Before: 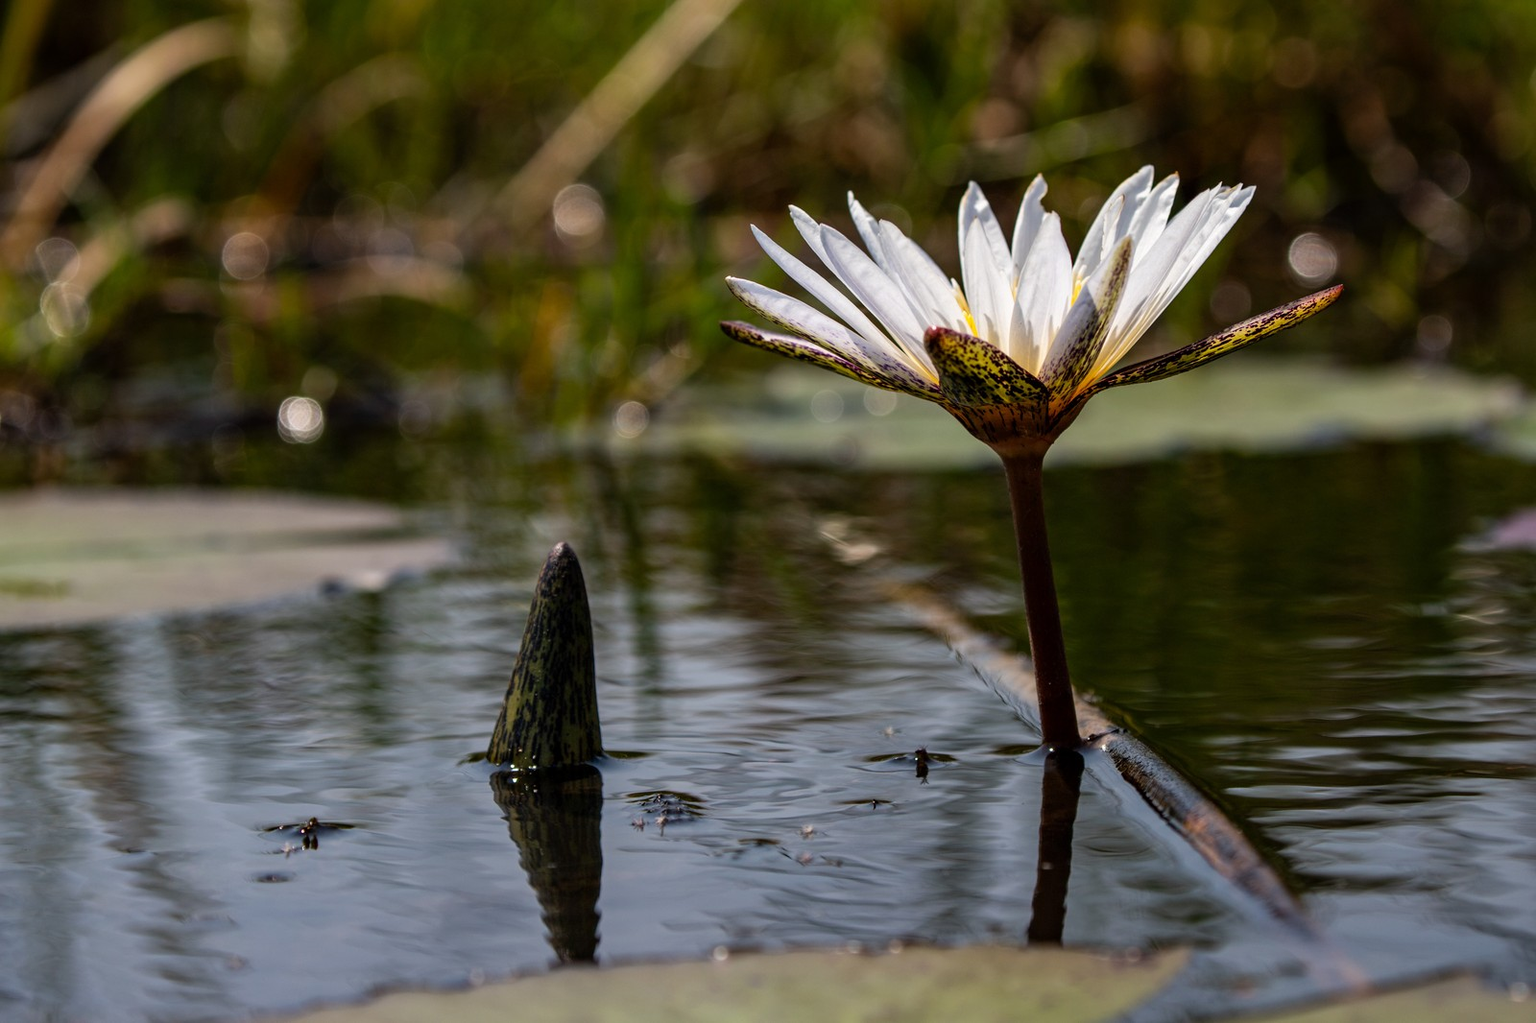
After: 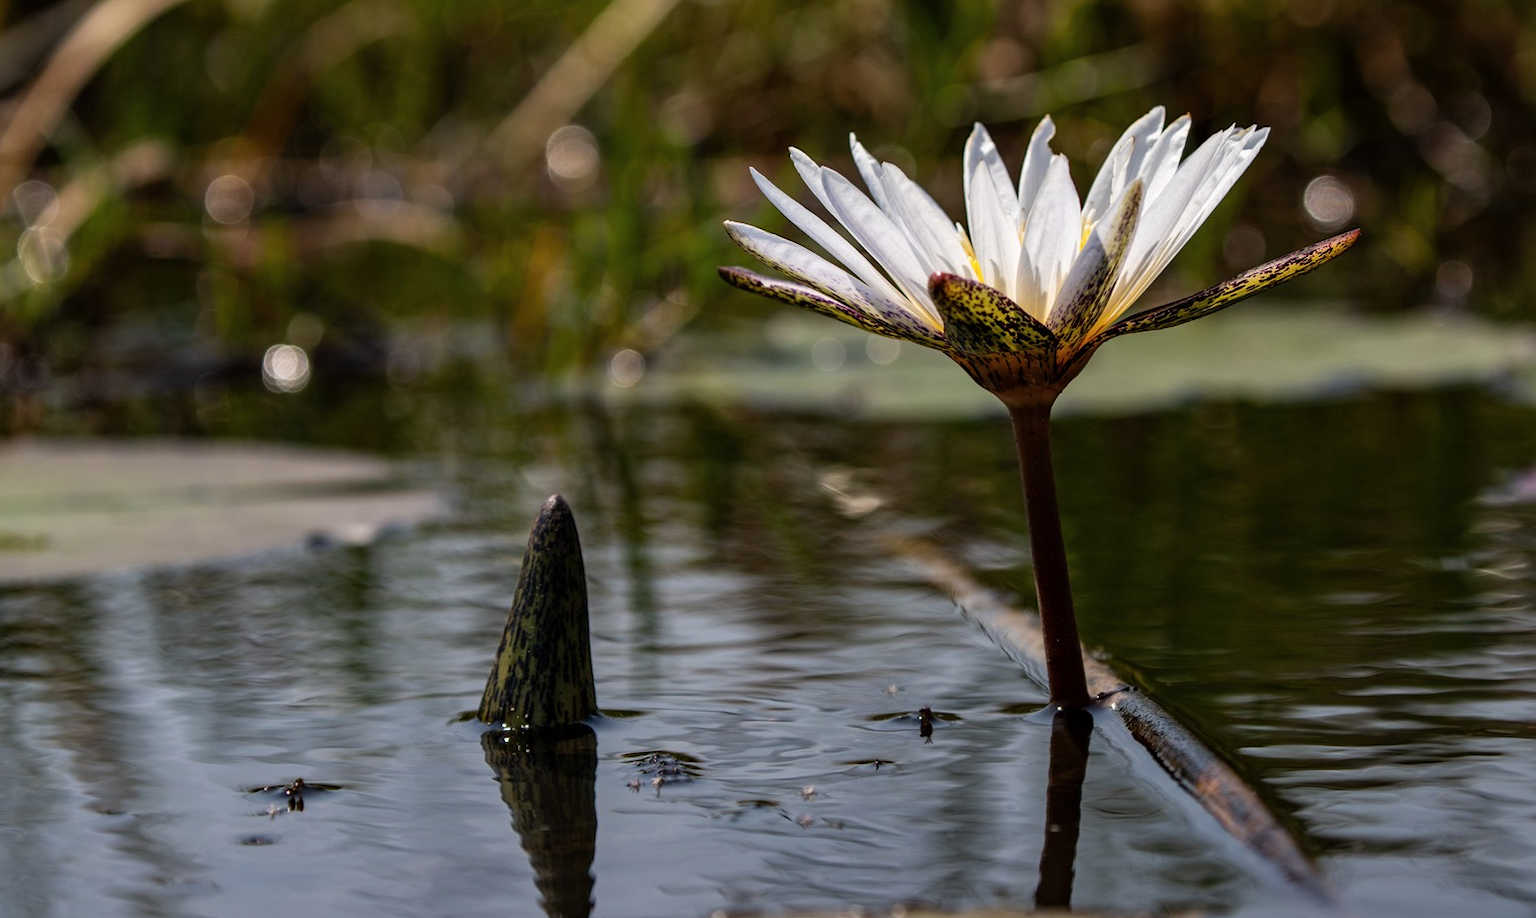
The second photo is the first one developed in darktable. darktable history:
crop: left 1.507%, top 6.147%, right 1.379%, bottom 6.637%
contrast brightness saturation: saturation -0.05
